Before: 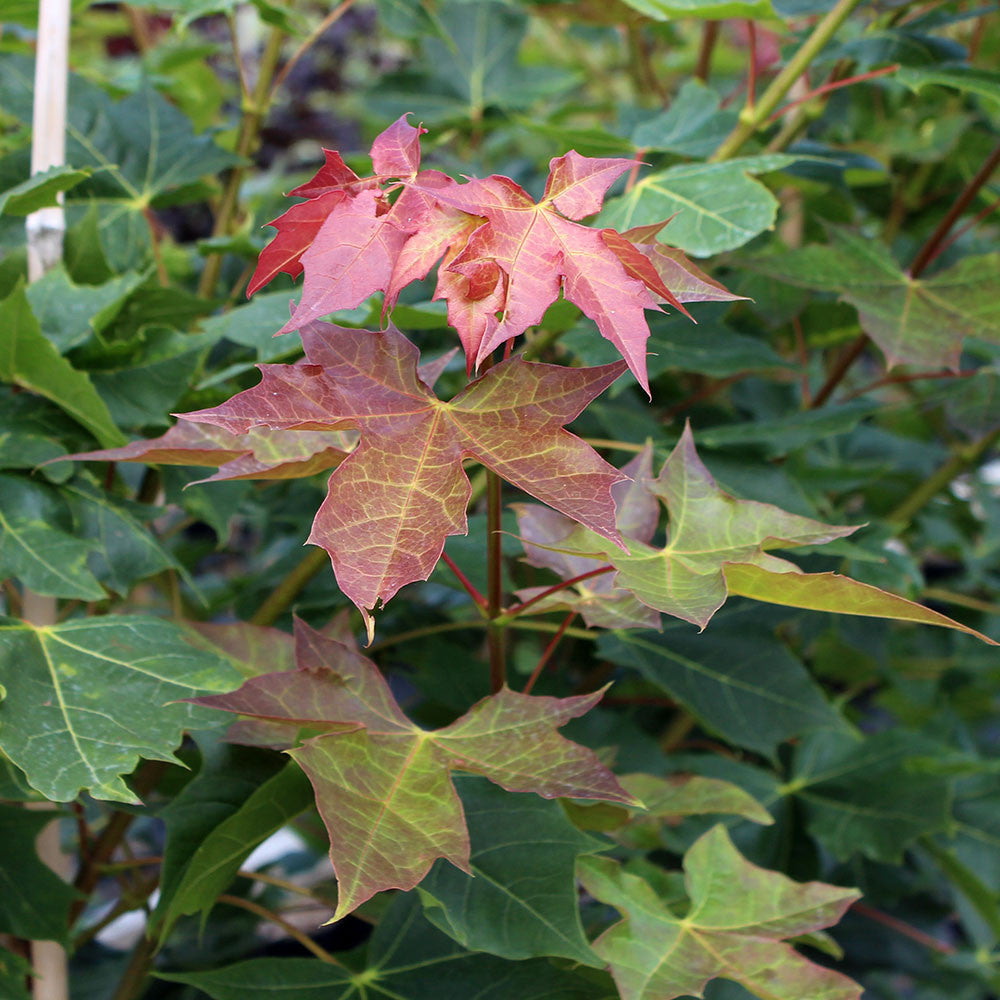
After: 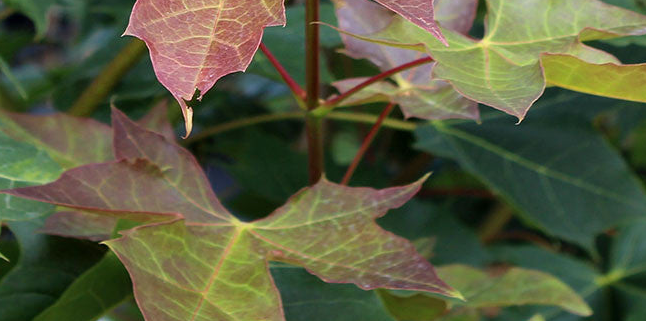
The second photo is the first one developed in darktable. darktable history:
exposure: compensate highlight preservation false
crop: left 18.202%, top 50.959%, right 17.194%, bottom 16.897%
